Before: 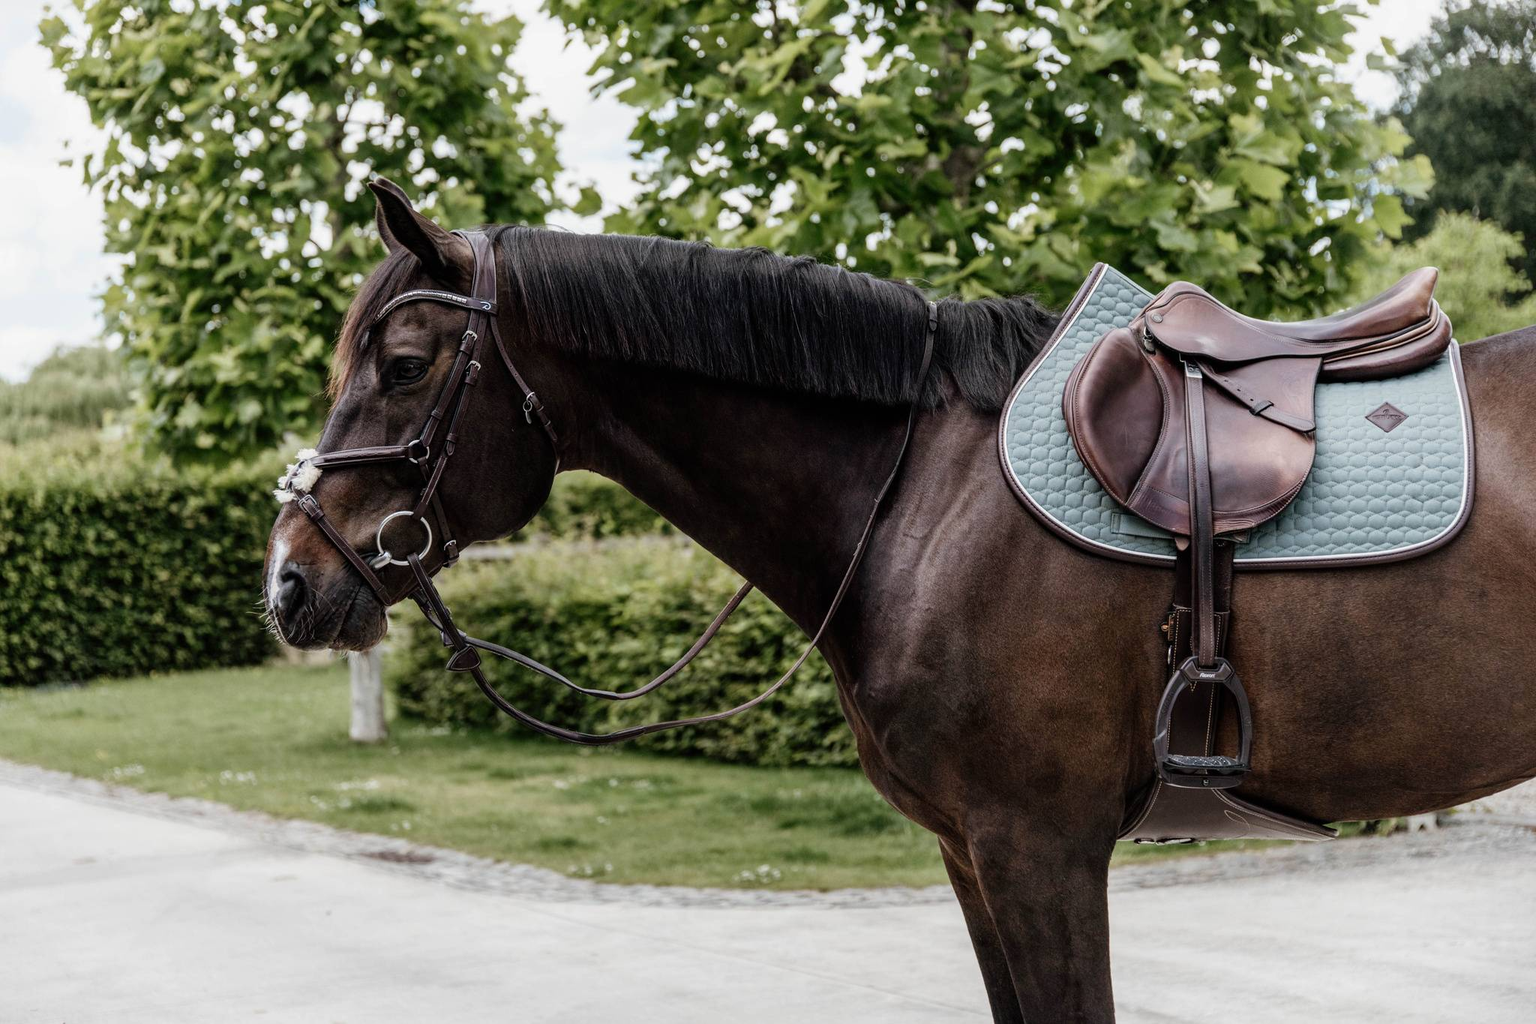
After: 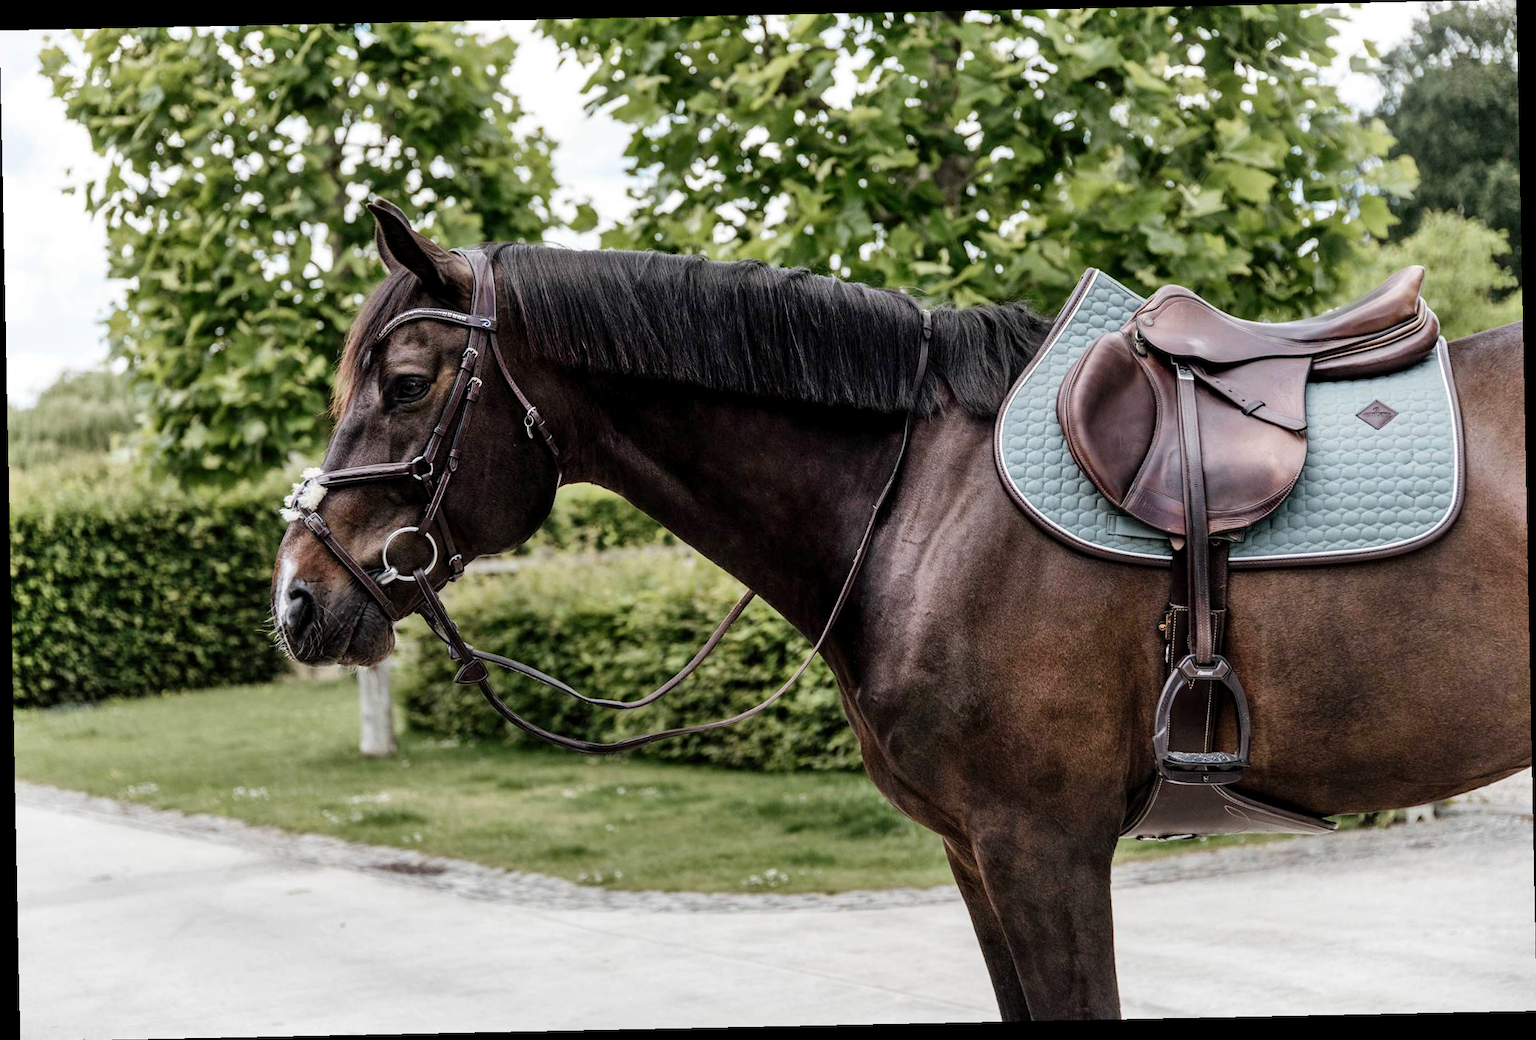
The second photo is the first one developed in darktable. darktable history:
rotate and perspective: rotation -1.17°, automatic cropping off
exposure: black level correction 0.001, exposure 0.14 EV, compensate highlight preservation false
shadows and highlights: low approximation 0.01, soften with gaussian
